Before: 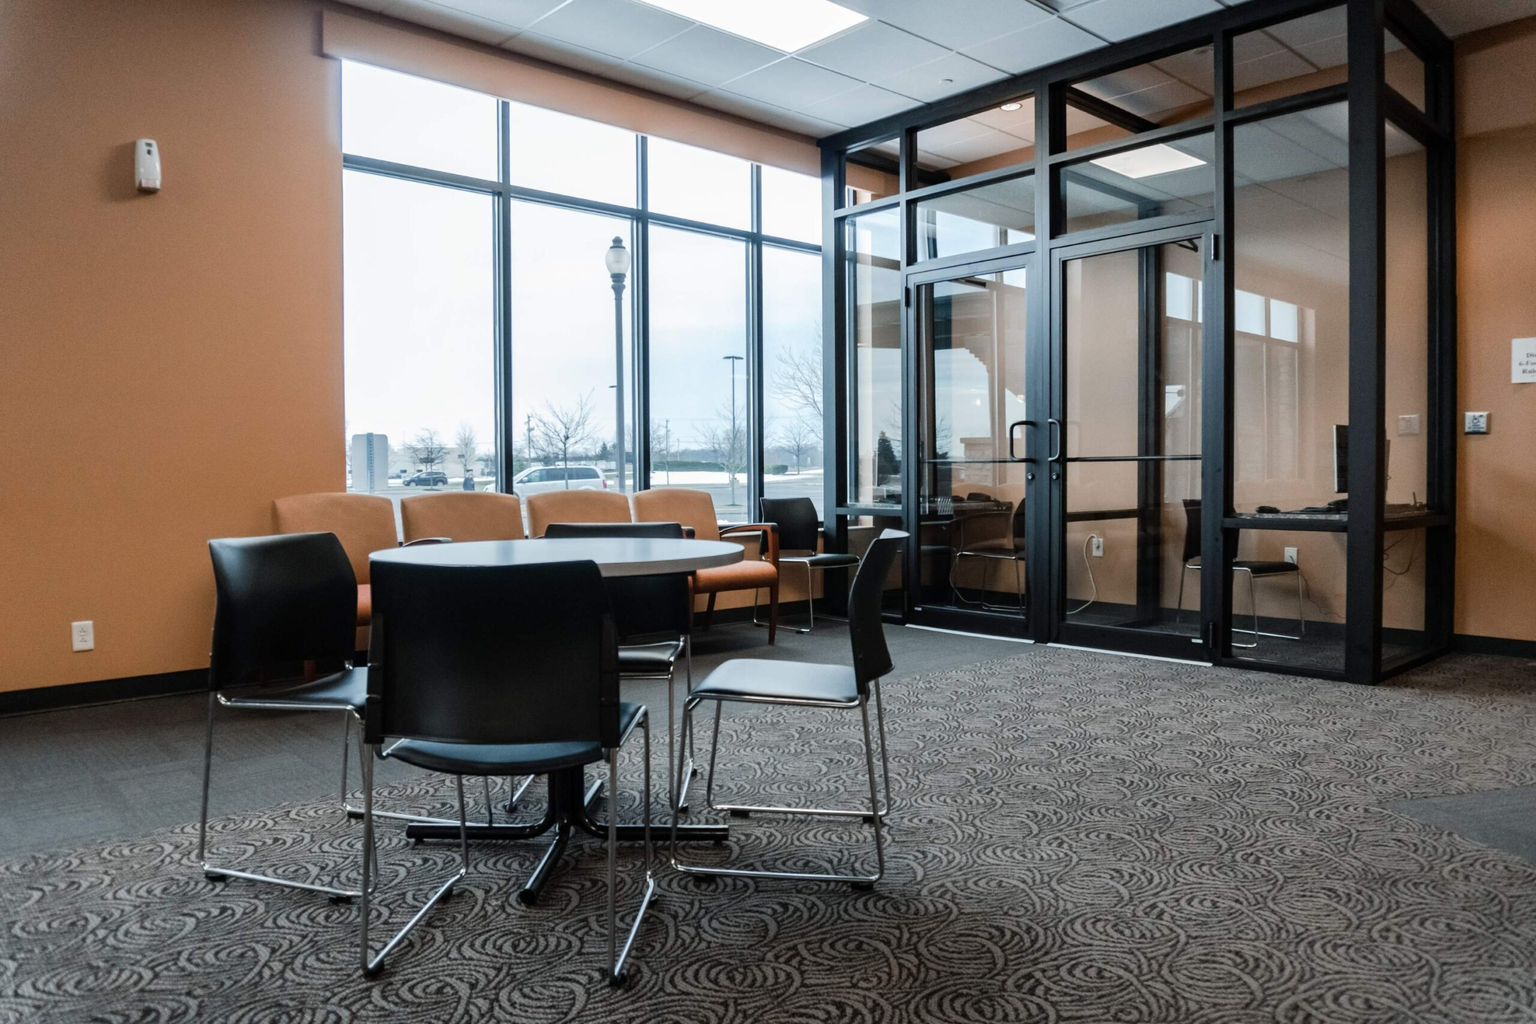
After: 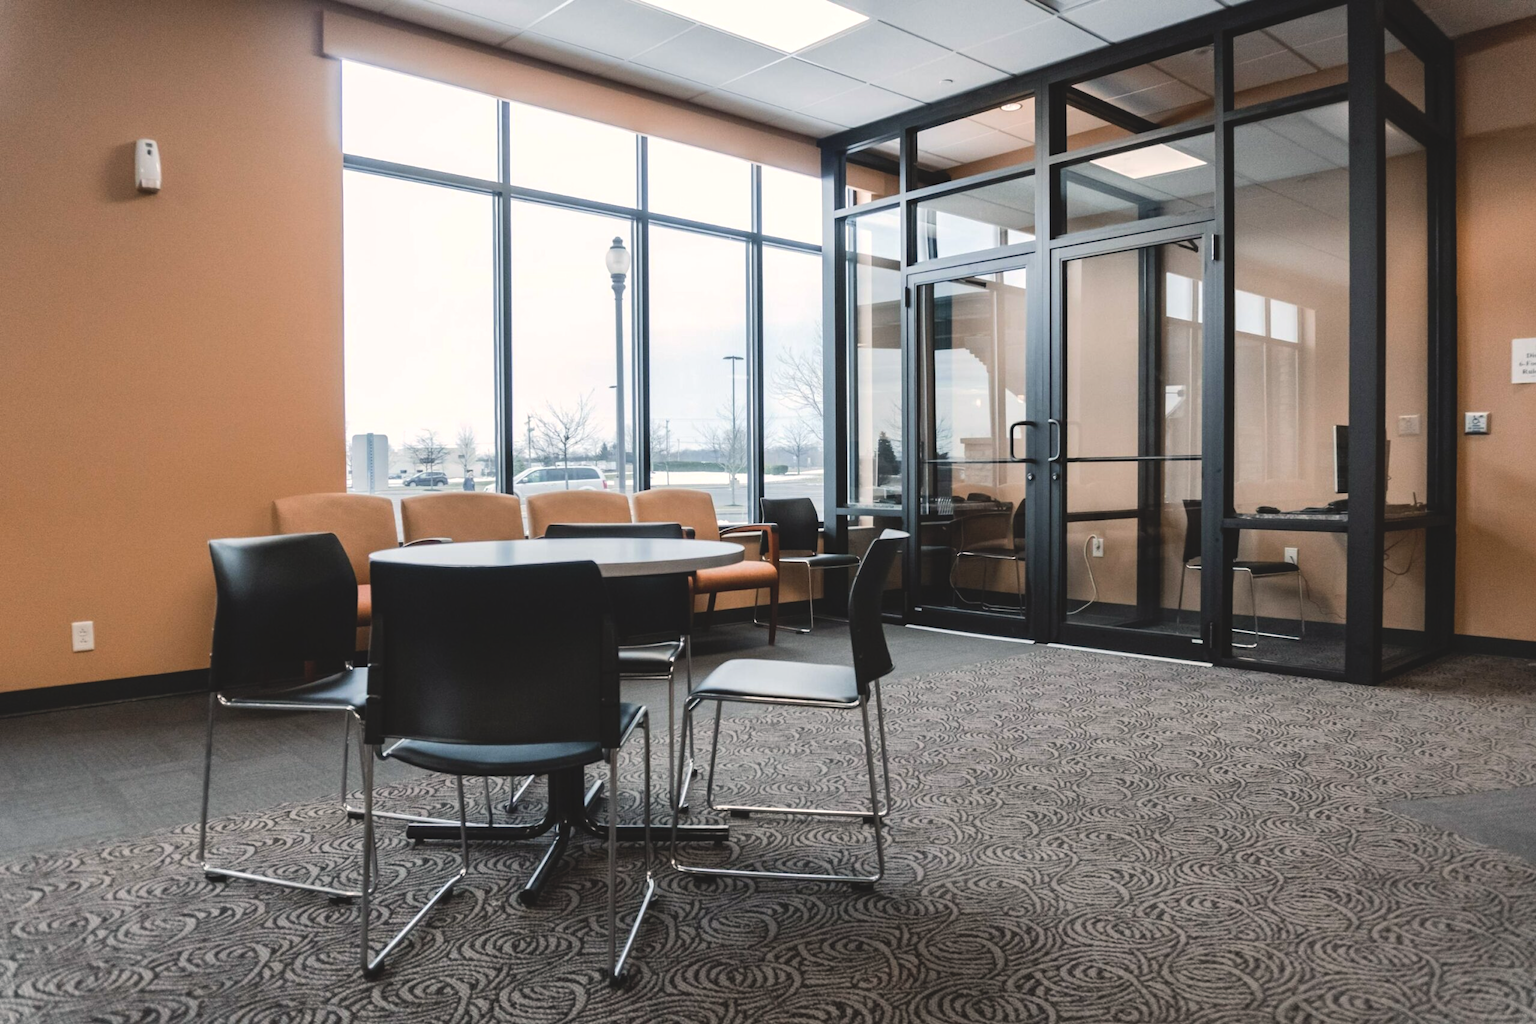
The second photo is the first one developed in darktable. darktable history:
contrast brightness saturation: contrast -0.15, brightness 0.05, saturation -0.12
tone equalizer: -8 EV -0.417 EV, -7 EV -0.389 EV, -6 EV -0.333 EV, -5 EV -0.222 EV, -3 EV 0.222 EV, -2 EV 0.333 EV, -1 EV 0.389 EV, +0 EV 0.417 EV, edges refinement/feathering 500, mask exposure compensation -1.57 EV, preserve details no
color correction: highlights a* 3.84, highlights b* 5.07
